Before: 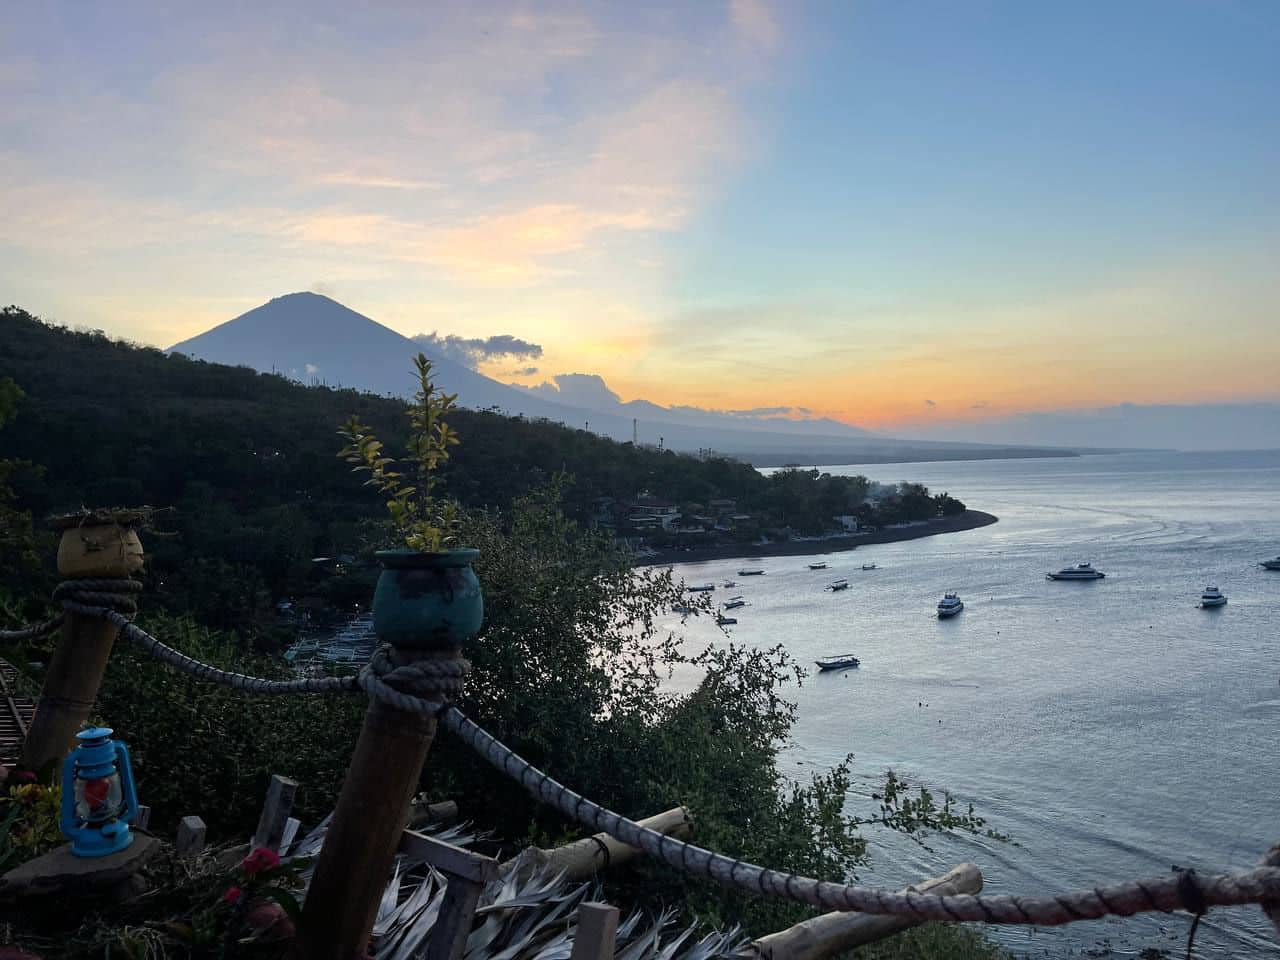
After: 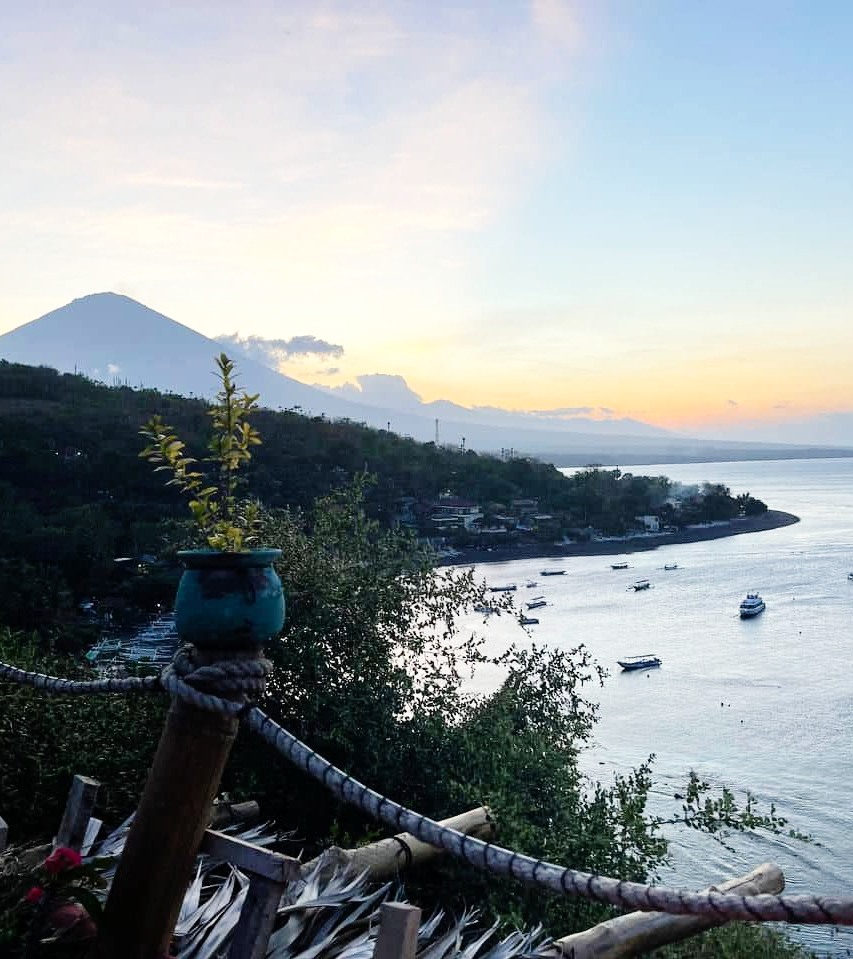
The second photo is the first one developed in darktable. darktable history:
base curve: curves: ch0 [(0, 0) (0.008, 0.007) (0.022, 0.029) (0.048, 0.089) (0.092, 0.197) (0.191, 0.399) (0.275, 0.534) (0.357, 0.65) (0.477, 0.78) (0.542, 0.833) (0.799, 0.973) (1, 1)], preserve colors none
crop and rotate: left 15.546%, right 17.787%
